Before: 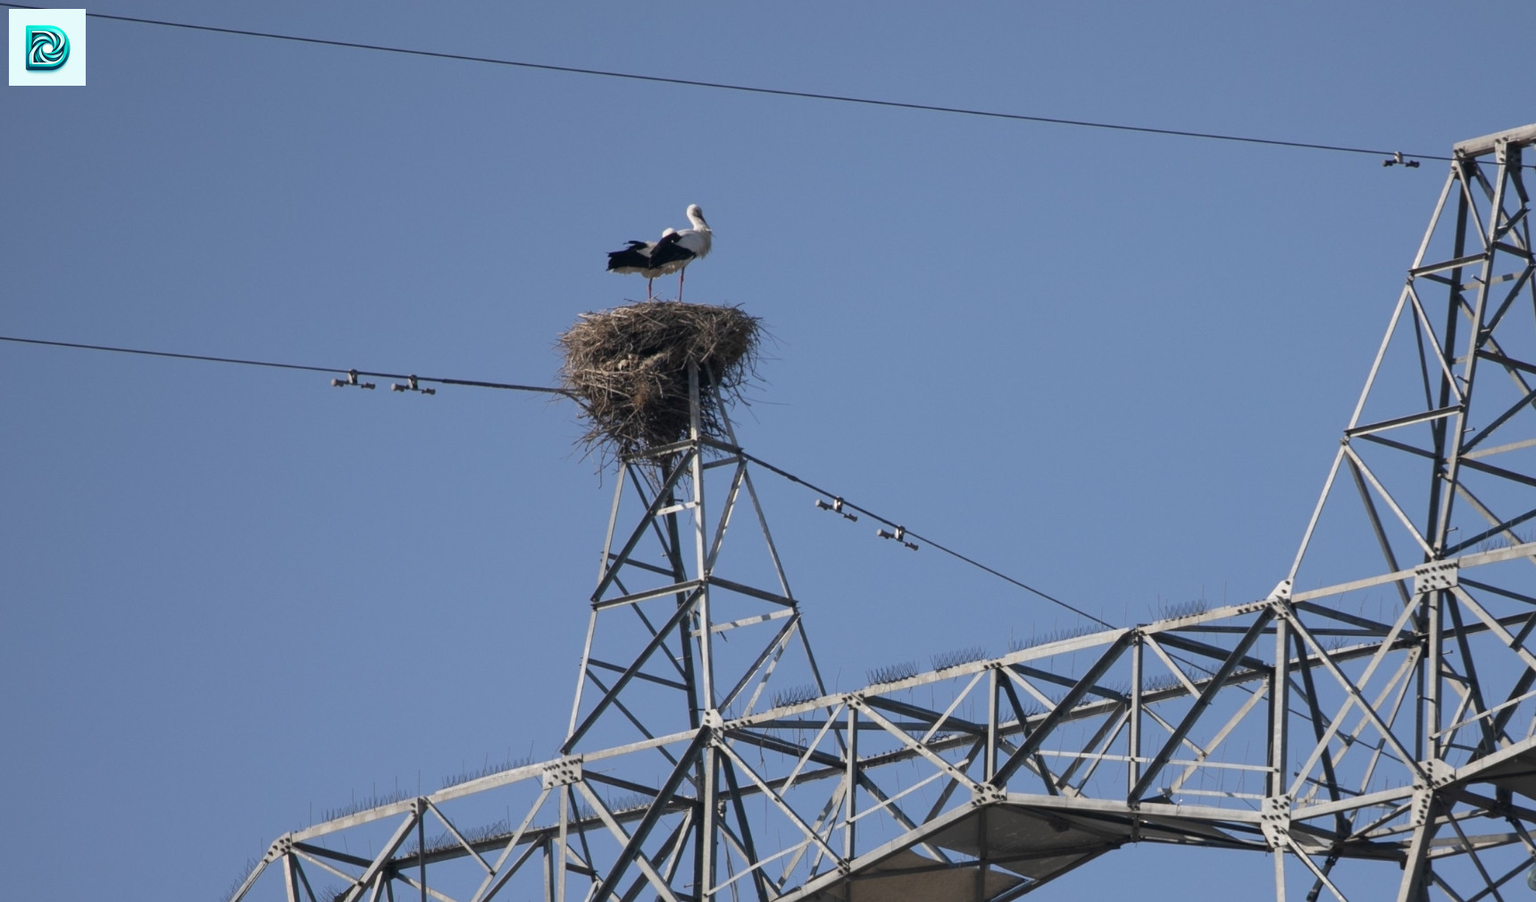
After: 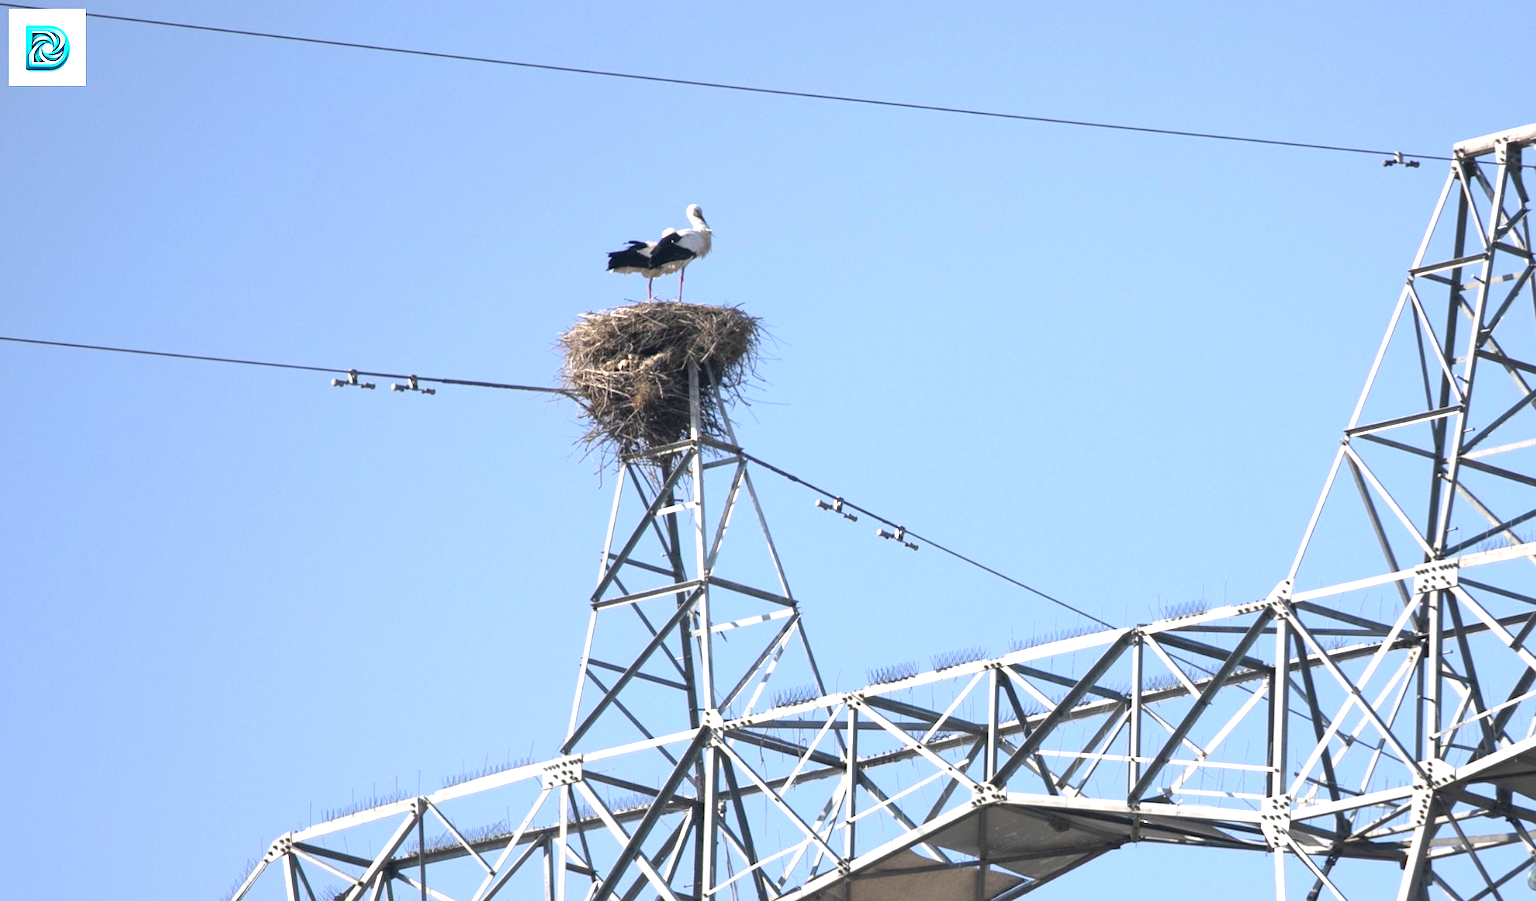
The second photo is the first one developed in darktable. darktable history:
exposure: black level correction 0, exposure 1.45 EV, compensate exposure bias true, compensate highlight preservation false
